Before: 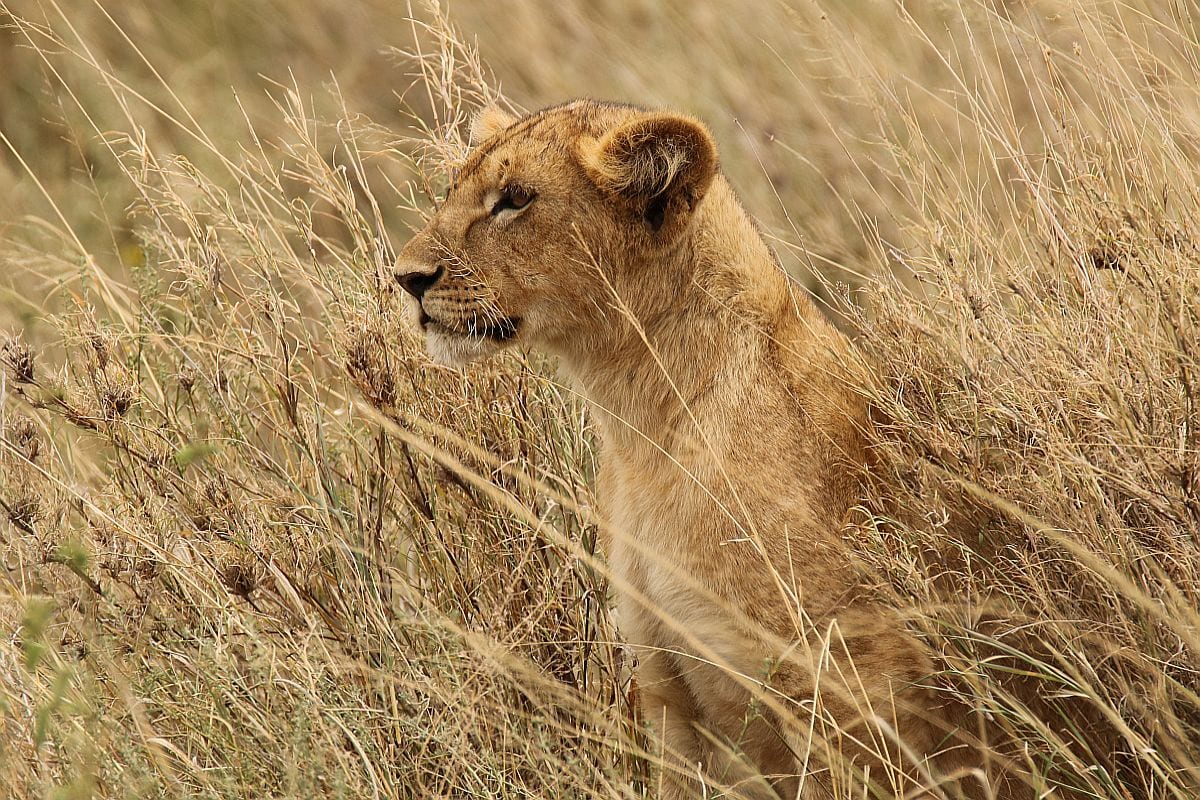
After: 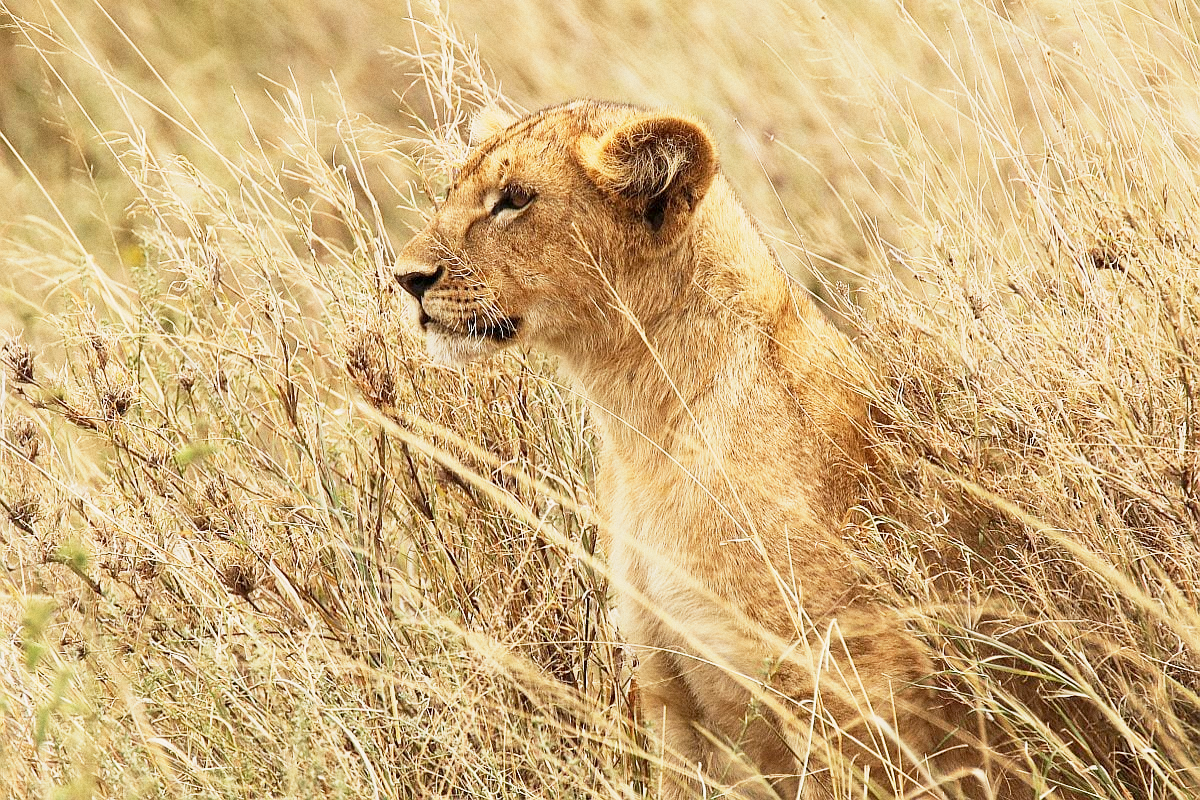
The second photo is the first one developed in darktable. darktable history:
base curve: curves: ch0 [(0, 0) (0.088, 0.125) (0.176, 0.251) (0.354, 0.501) (0.613, 0.749) (1, 0.877)], preserve colors none
exposure: black level correction 0.001, exposure 0.5 EV, compensate exposure bias true, compensate highlight preservation false
grain: coarseness 0.09 ISO
